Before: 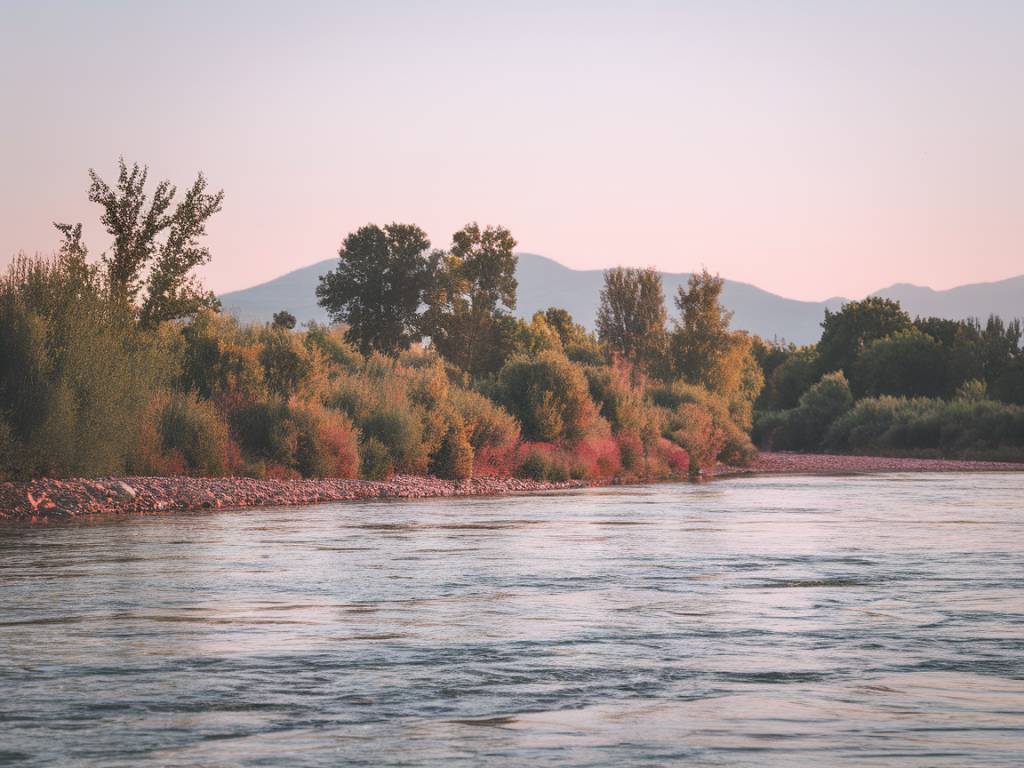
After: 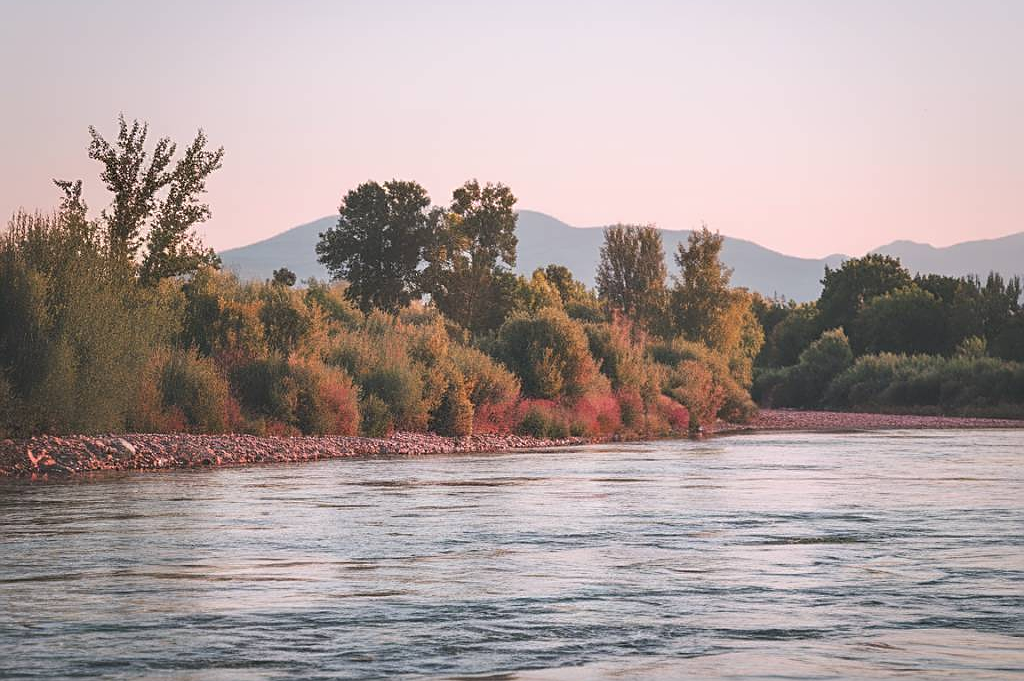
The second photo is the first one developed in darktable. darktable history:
crop and rotate: top 5.609%, bottom 5.609%
sharpen: on, module defaults
